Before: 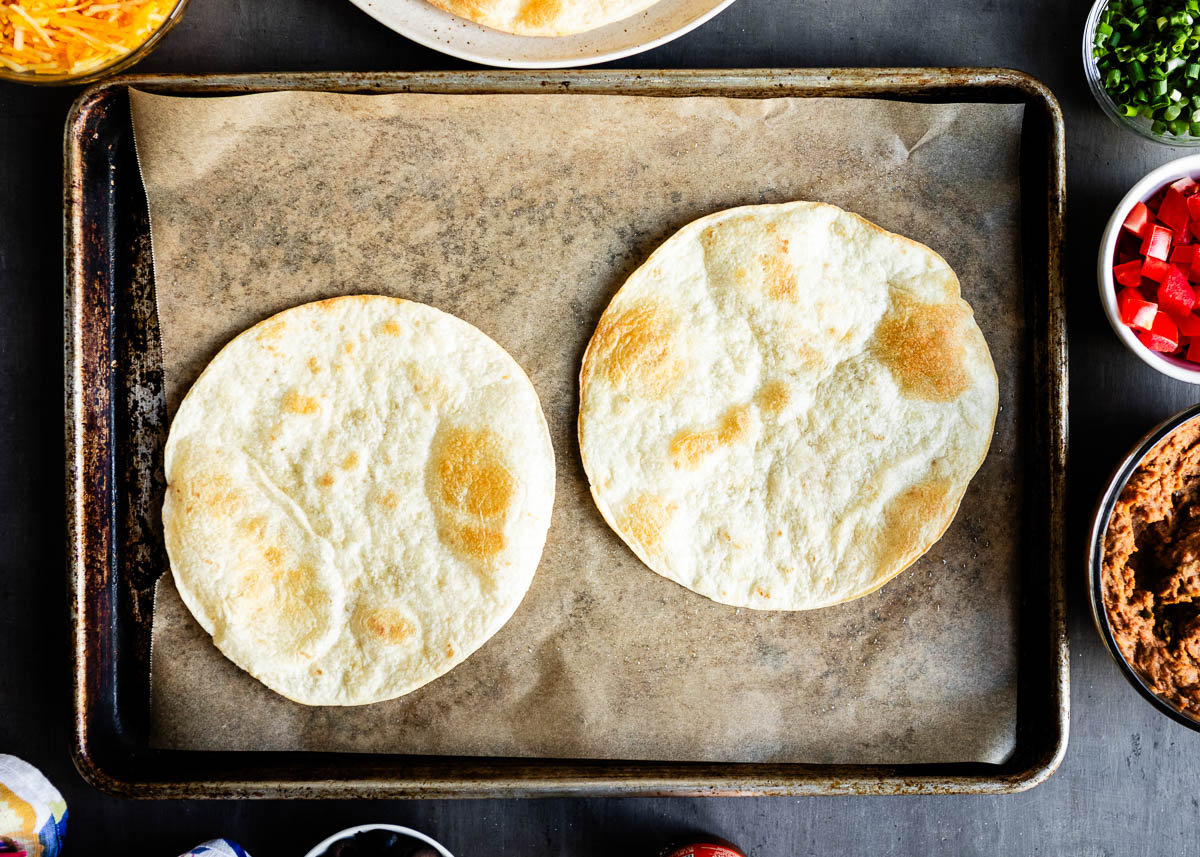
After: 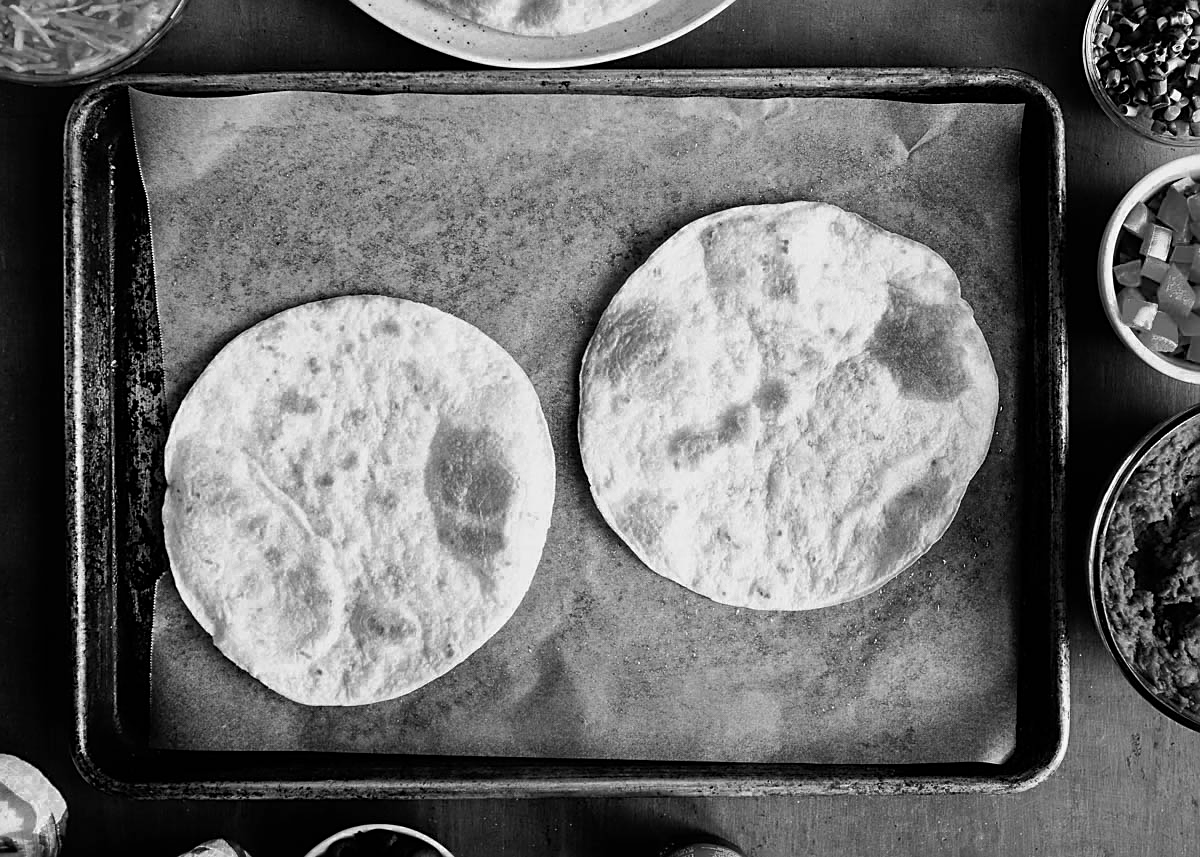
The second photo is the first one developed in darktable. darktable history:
color zones: curves: ch0 [(0.002, 0.589) (0.107, 0.484) (0.146, 0.249) (0.217, 0.352) (0.309, 0.525) (0.39, 0.404) (0.455, 0.169) (0.597, 0.055) (0.724, 0.212) (0.775, 0.691) (0.869, 0.571) (1, 0.587)]; ch1 [(0, 0) (0.143, 0) (0.286, 0) (0.429, 0) (0.571, 0) (0.714, 0) (0.857, 0)]
exposure: exposure -0.255 EV, compensate highlight preservation false
sharpen: on, module defaults
